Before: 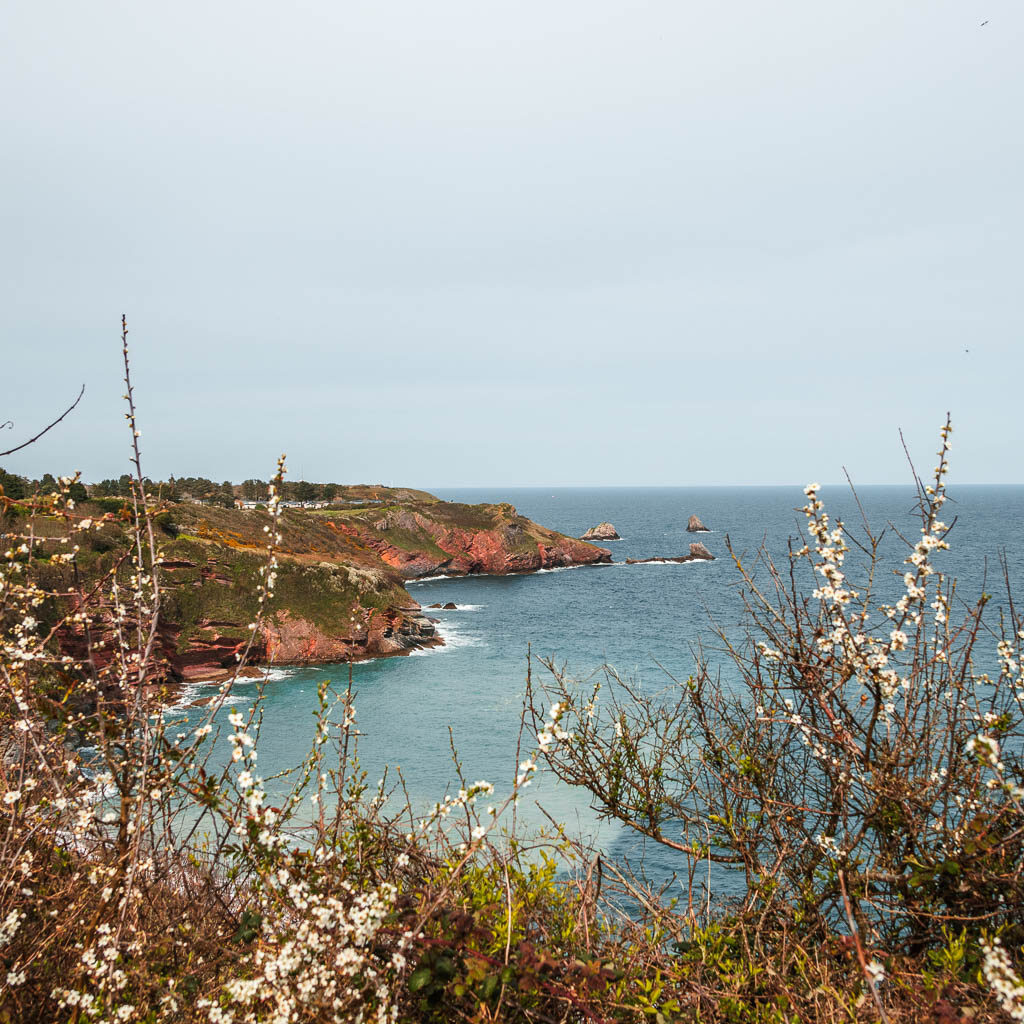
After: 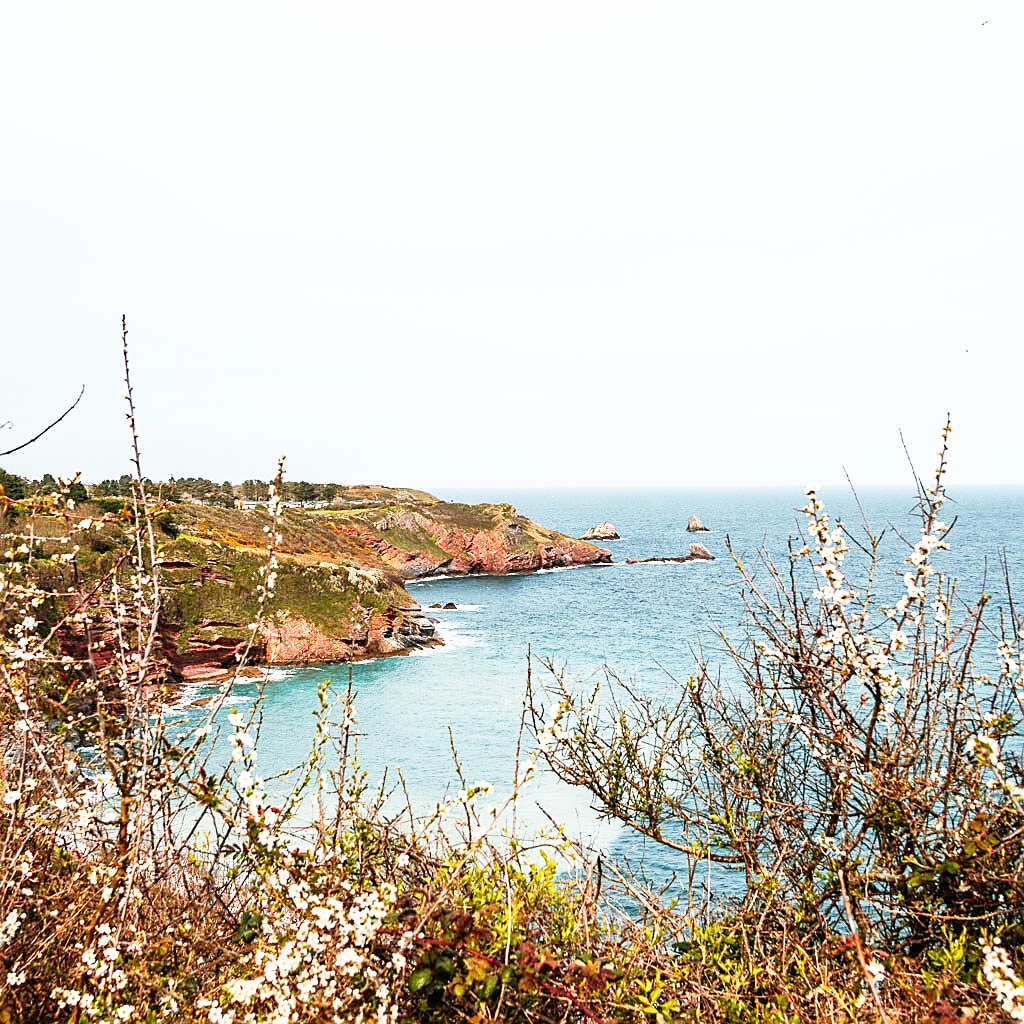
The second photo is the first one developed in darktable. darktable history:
base curve: curves: ch0 [(0, 0) (0.012, 0.01) (0.073, 0.168) (0.31, 0.711) (0.645, 0.957) (1, 1)], preserve colors none
sharpen: on, module defaults
